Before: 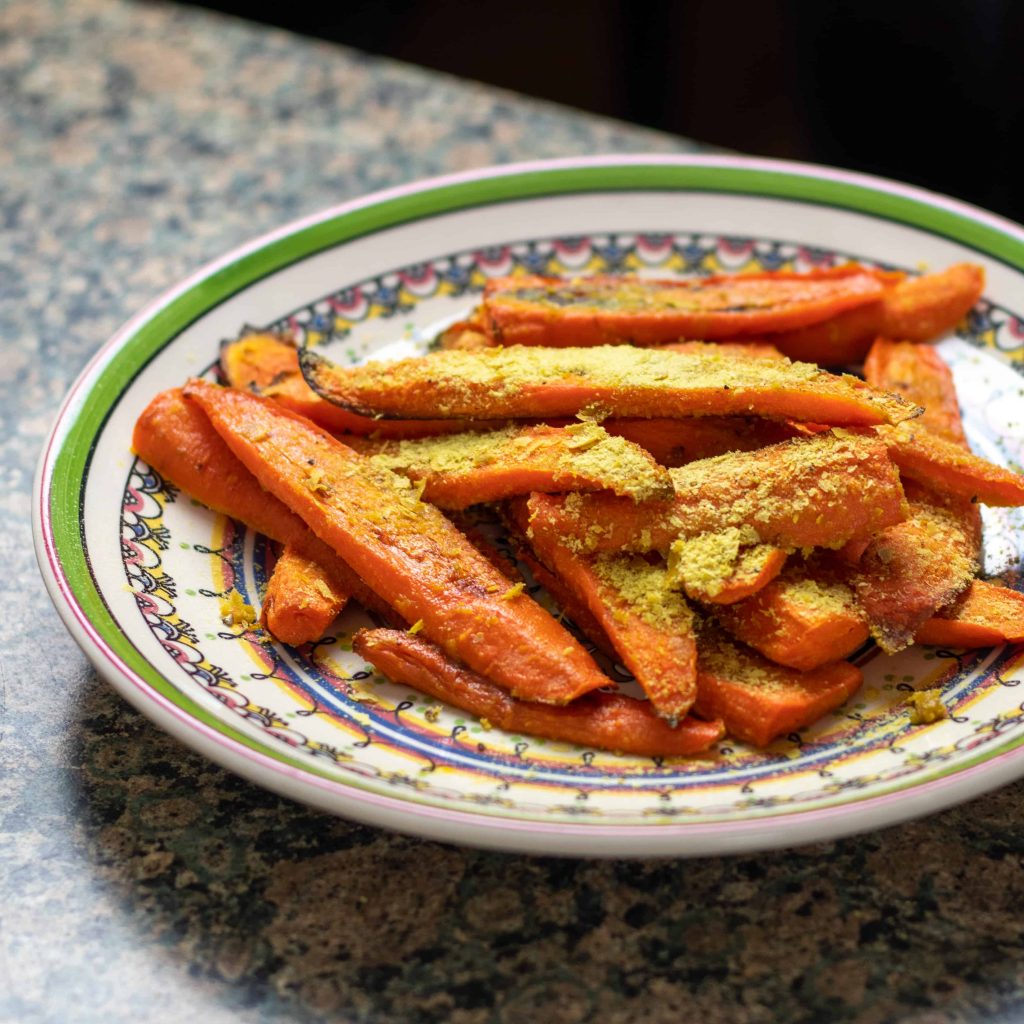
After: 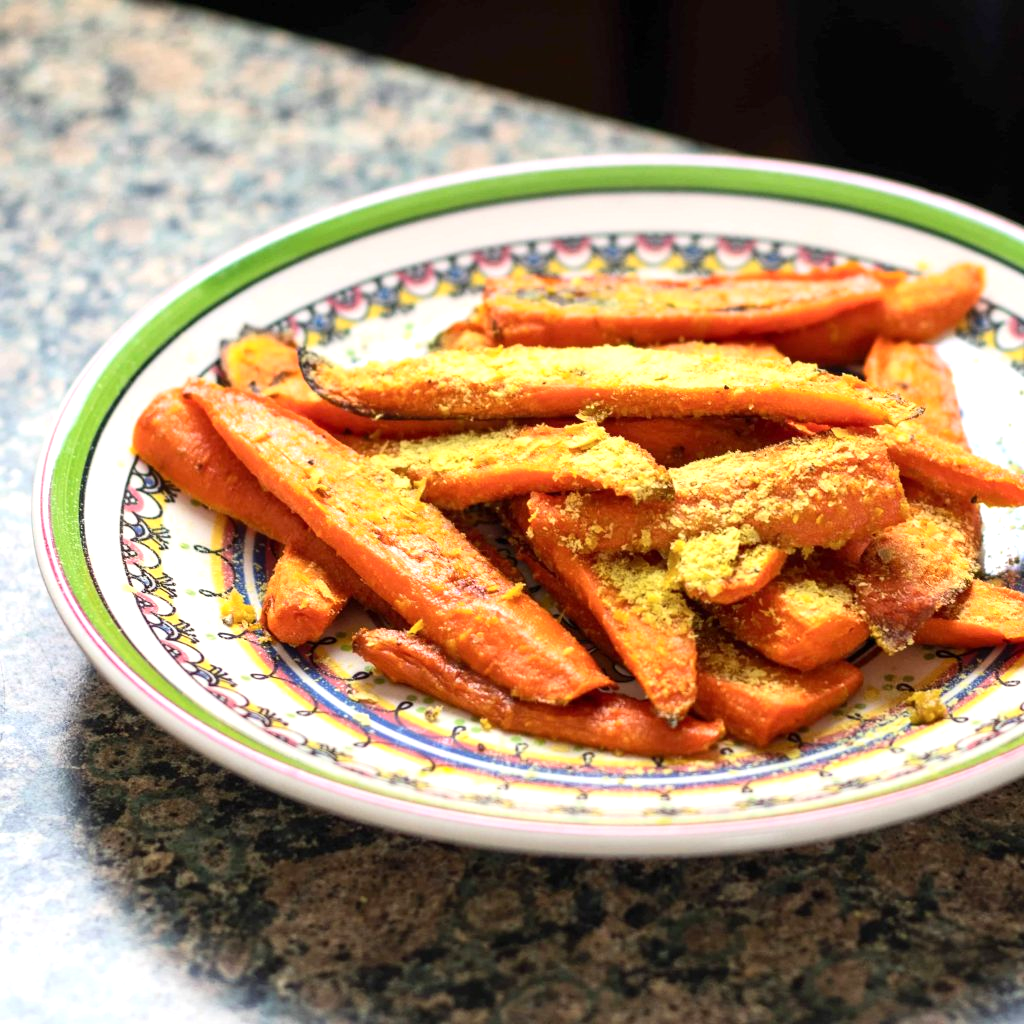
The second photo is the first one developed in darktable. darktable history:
contrast brightness saturation: contrast 0.15, brightness 0.05
exposure: exposure 0.6 EV, compensate highlight preservation false
